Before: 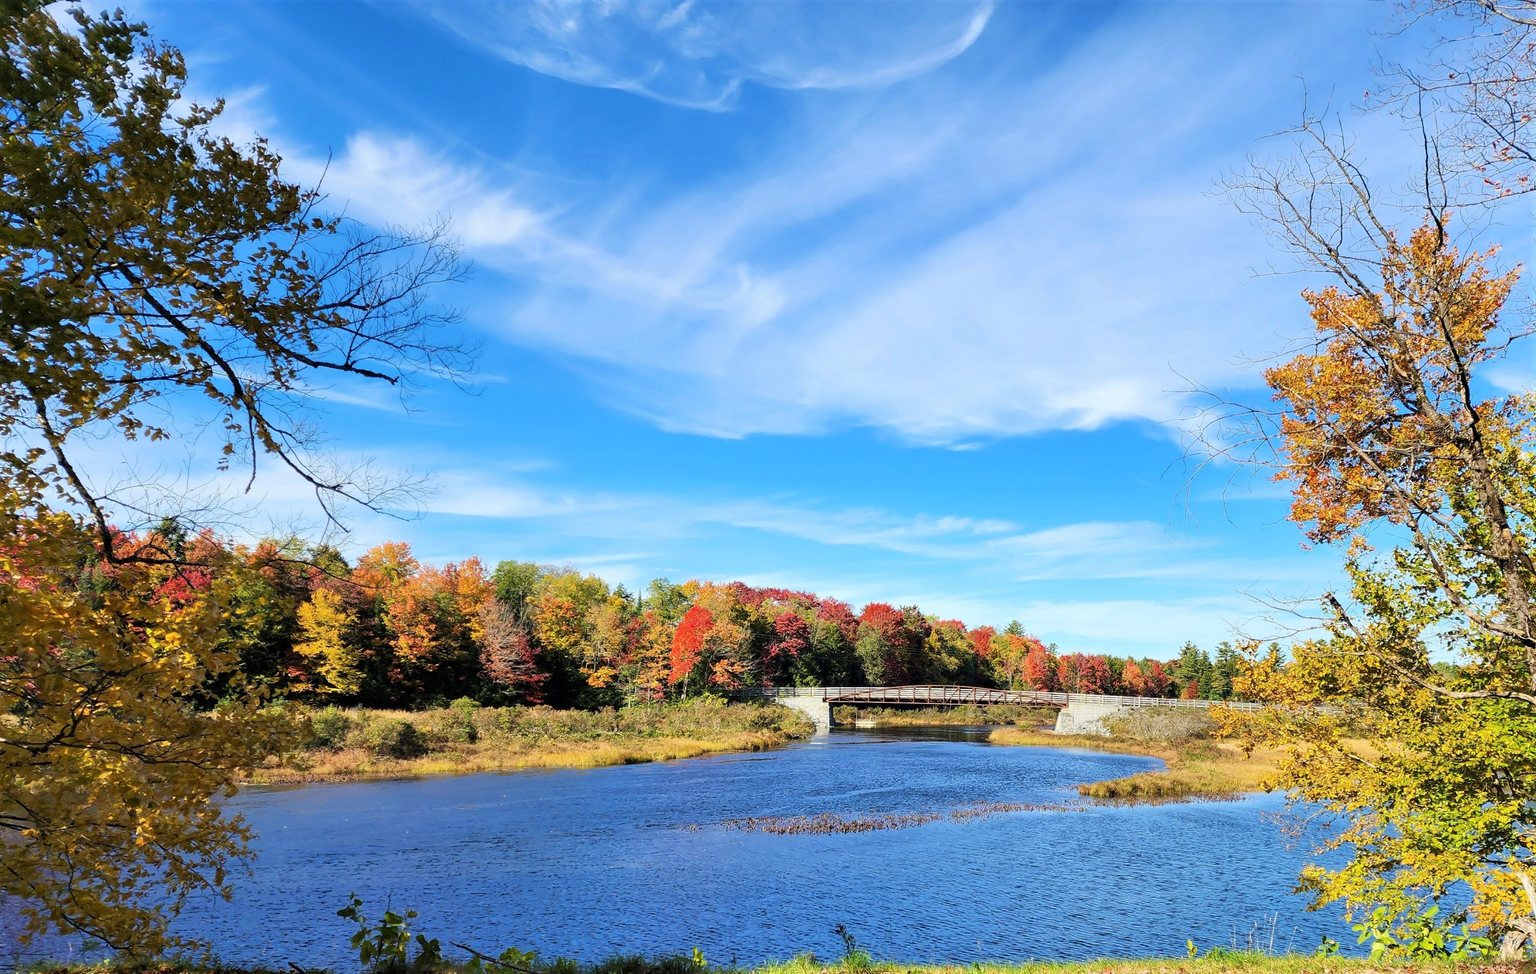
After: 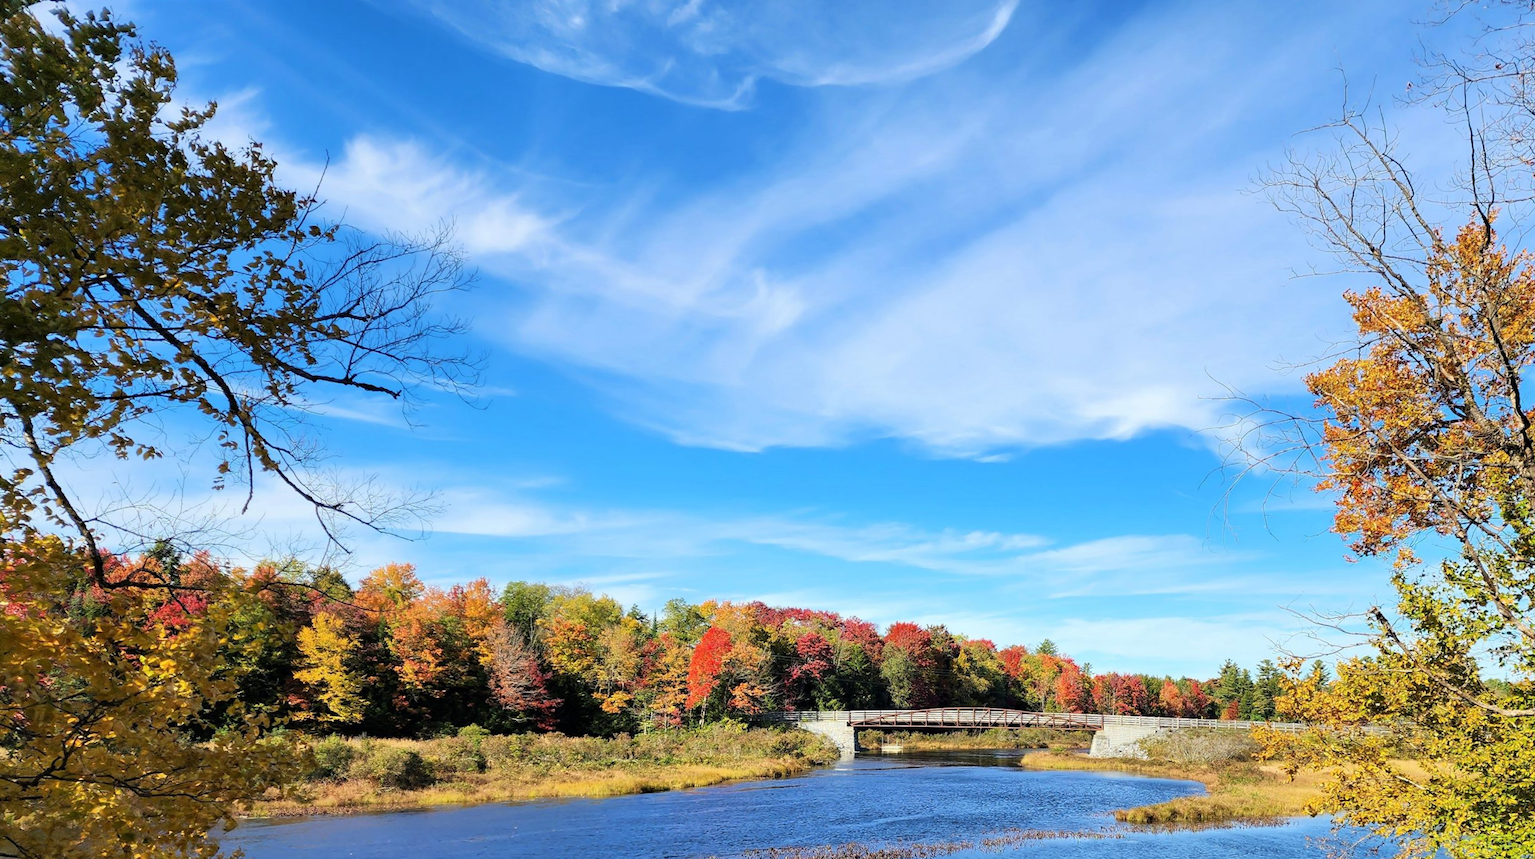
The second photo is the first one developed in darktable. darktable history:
crop and rotate: angle 0.517°, left 0.209%, right 2.677%, bottom 14.366%
